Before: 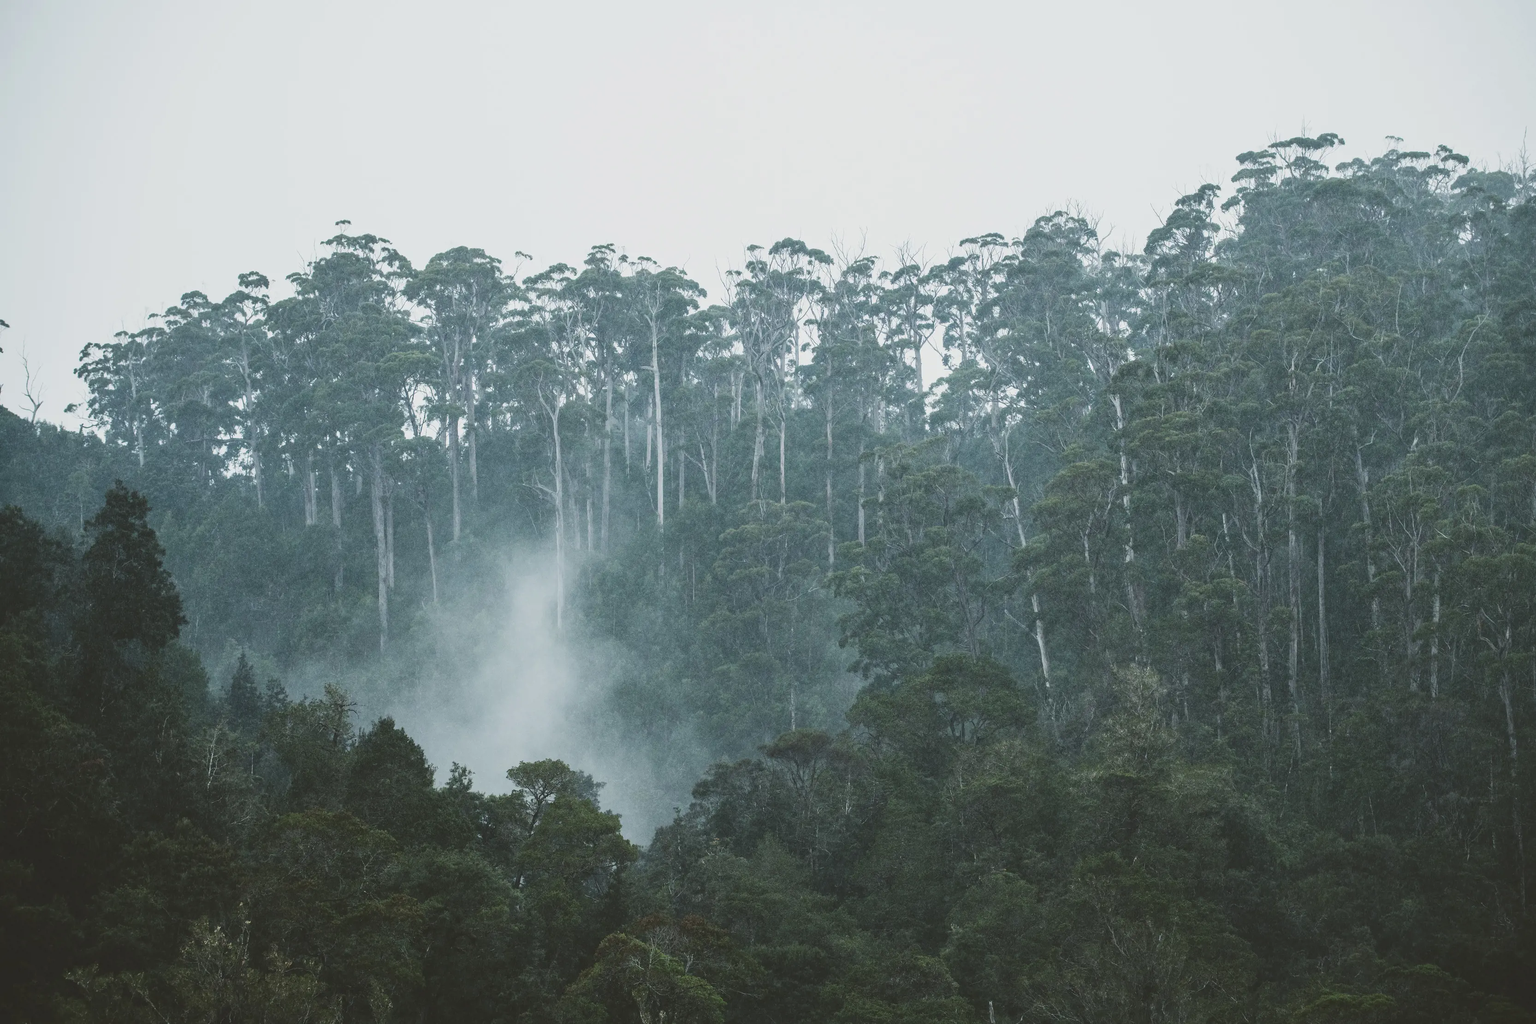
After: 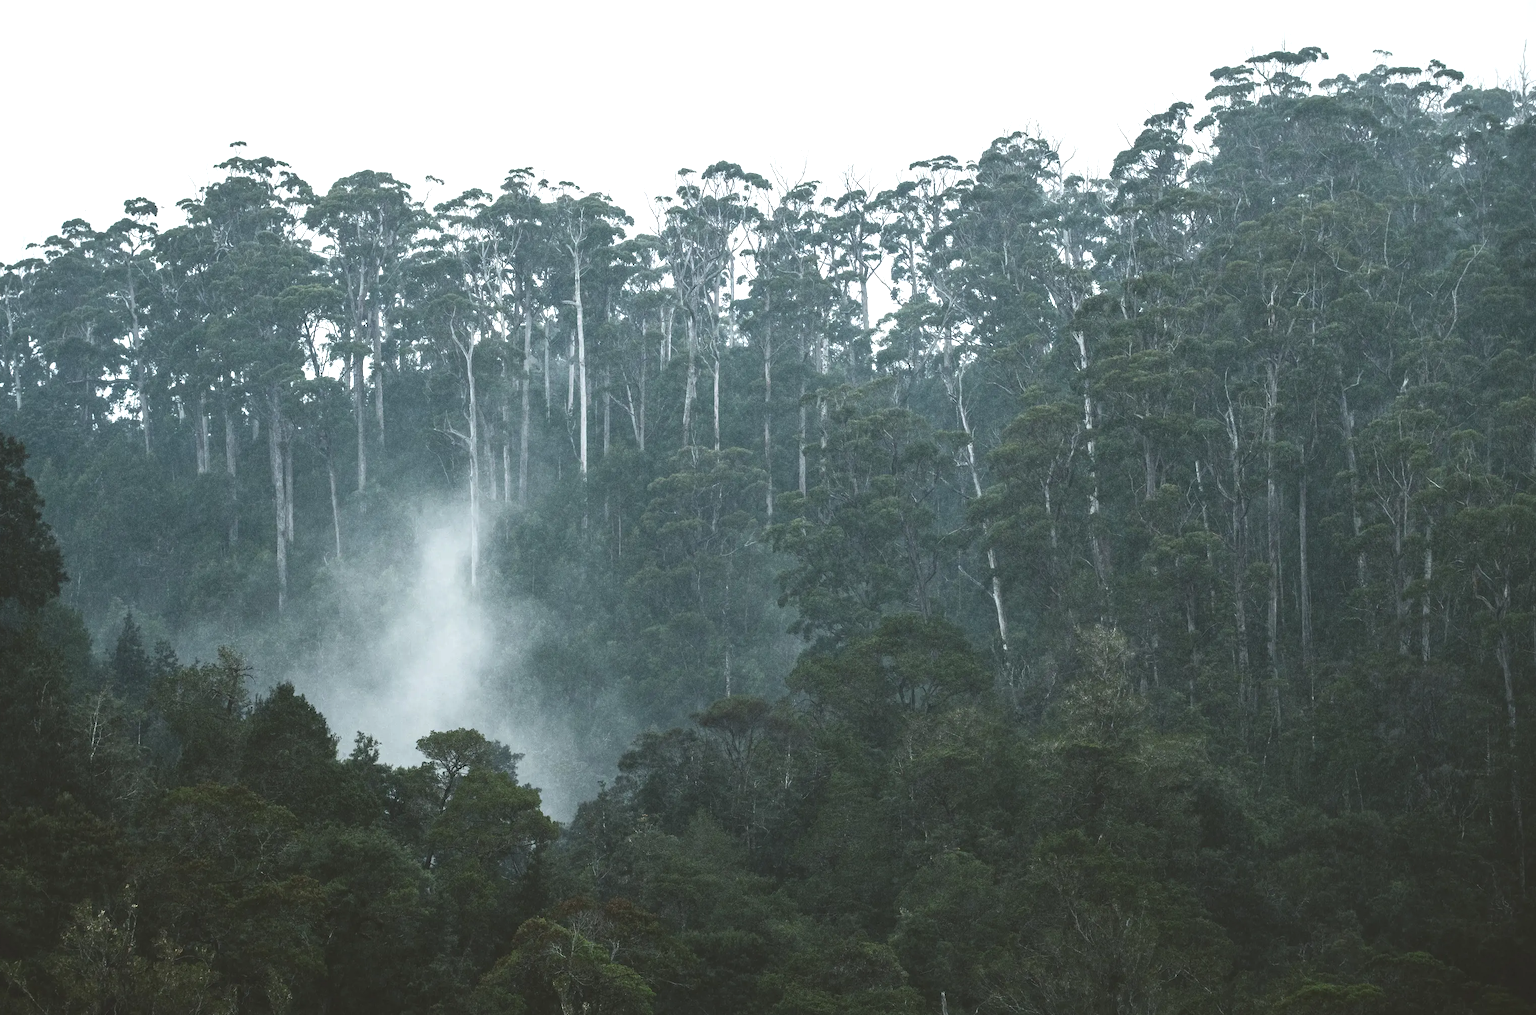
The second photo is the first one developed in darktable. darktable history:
tone equalizer: -8 EV 0.001 EV, -7 EV -0.002 EV, -6 EV 0.003 EV, -5 EV -0.051 EV, -4 EV -0.15 EV, -3 EV -0.157 EV, -2 EV 0.265 EV, -1 EV 0.724 EV, +0 EV 0.503 EV, edges refinement/feathering 500, mask exposure compensation -1.57 EV, preserve details no
crop and rotate: left 8.115%, top 8.849%
